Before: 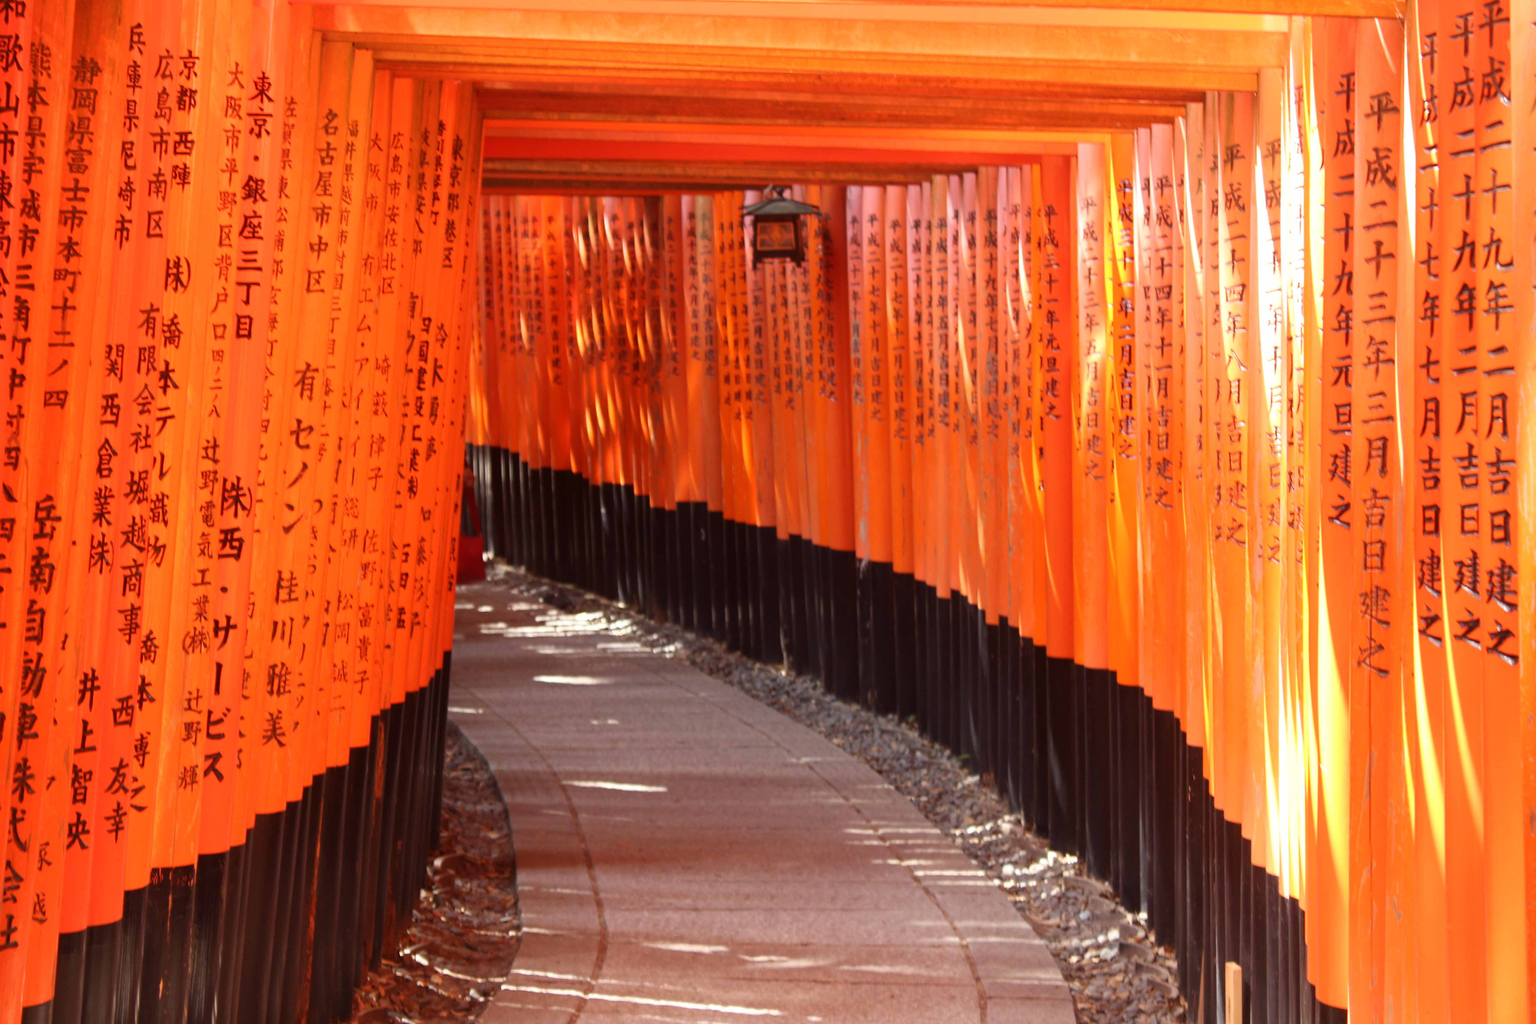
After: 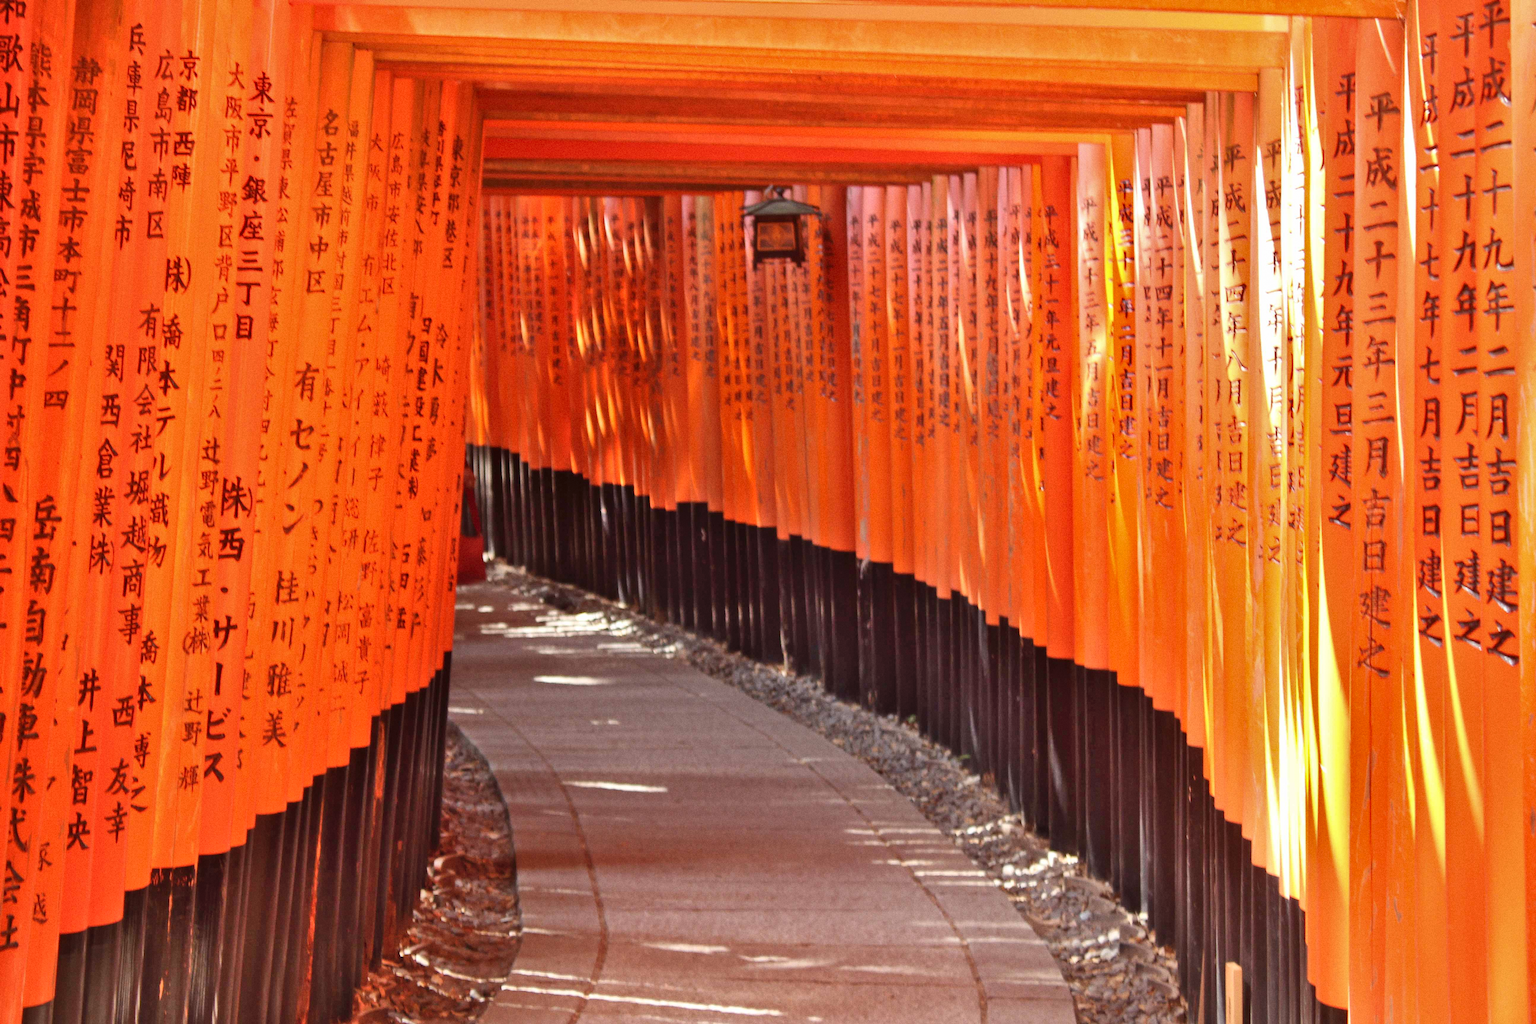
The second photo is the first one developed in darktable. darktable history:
grain: coarseness 0.09 ISO
shadows and highlights: shadows 60, soften with gaussian
